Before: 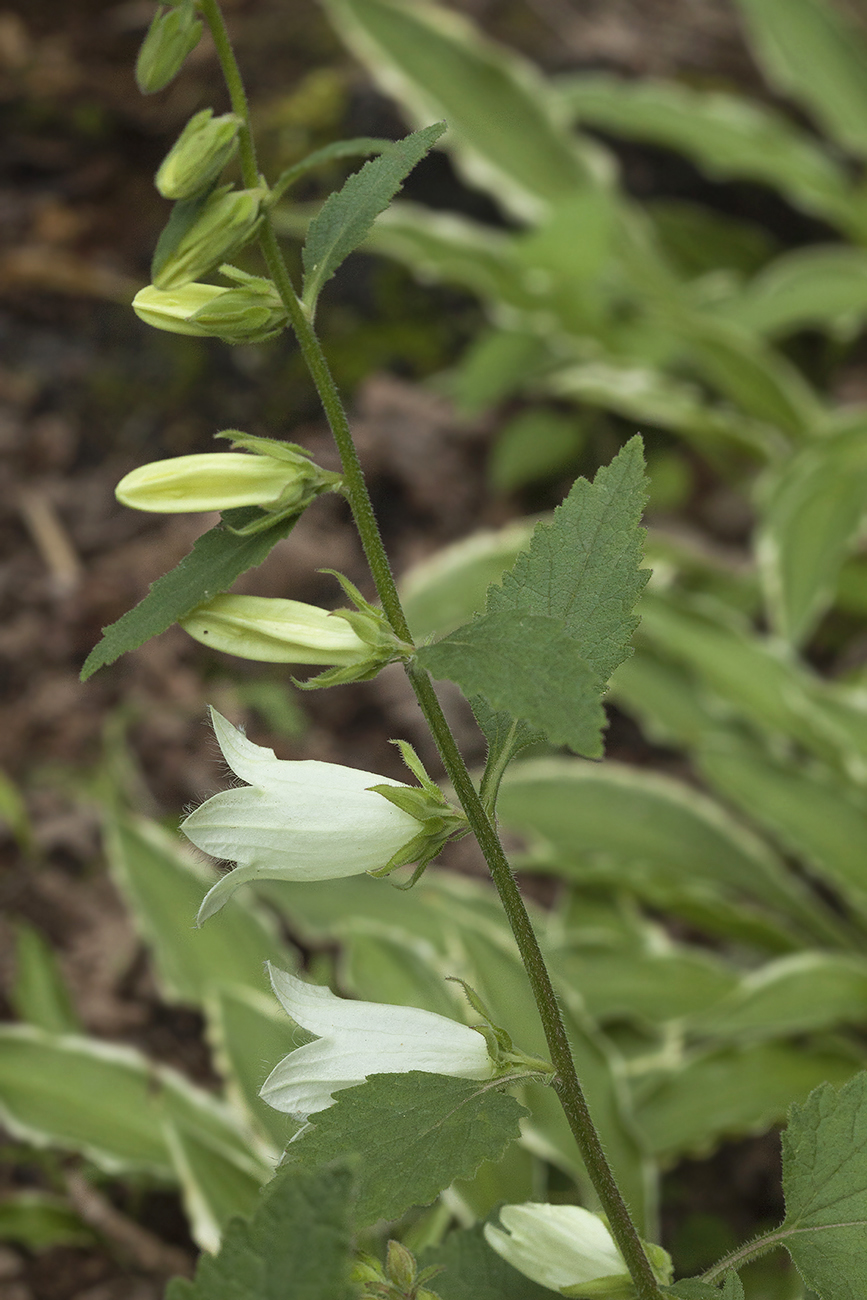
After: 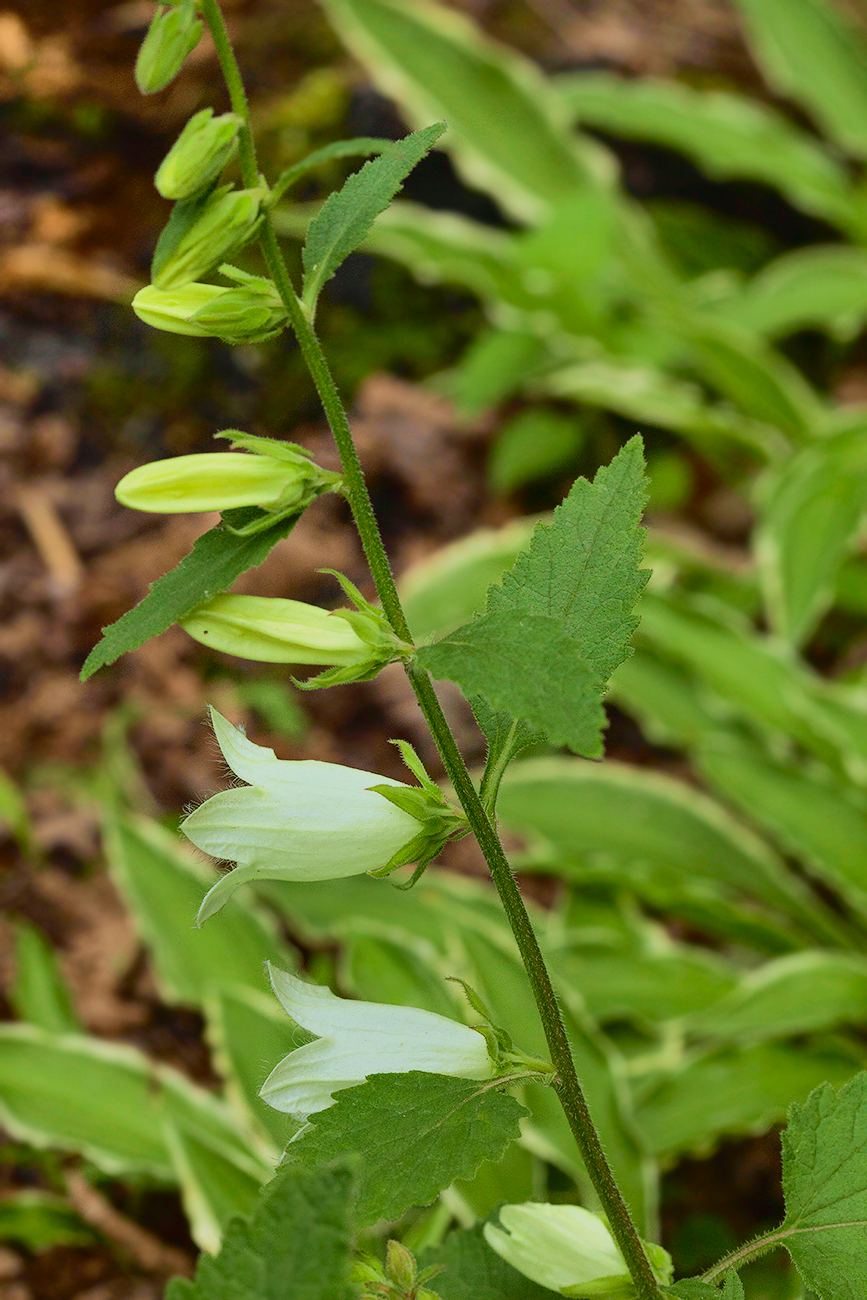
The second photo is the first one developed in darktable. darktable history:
shadows and highlights: shadows 81.85, white point adjustment -9.06, highlights -61.23, soften with gaussian
tone curve: curves: ch0 [(0, 0.014) (0.12, 0.096) (0.386, 0.49) (0.54, 0.684) (0.751, 0.855) (0.89, 0.943) (0.998, 0.989)]; ch1 [(0, 0) (0.133, 0.099) (0.437, 0.41) (0.5, 0.5) (0.517, 0.536) (0.548, 0.575) (0.582, 0.631) (0.627, 0.688) (0.836, 0.868) (1, 1)]; ch2 [(0, 0) (0.374, 0.341) (0.456, 0.443) (0.478, 0.49) (0.501, 0.5) (0.528, 0.538) (0.55, 0.6) (0.572, 0.63) (0.702, 0.765) (1, 1)], color space Lab, independent channels, preserve colors none
